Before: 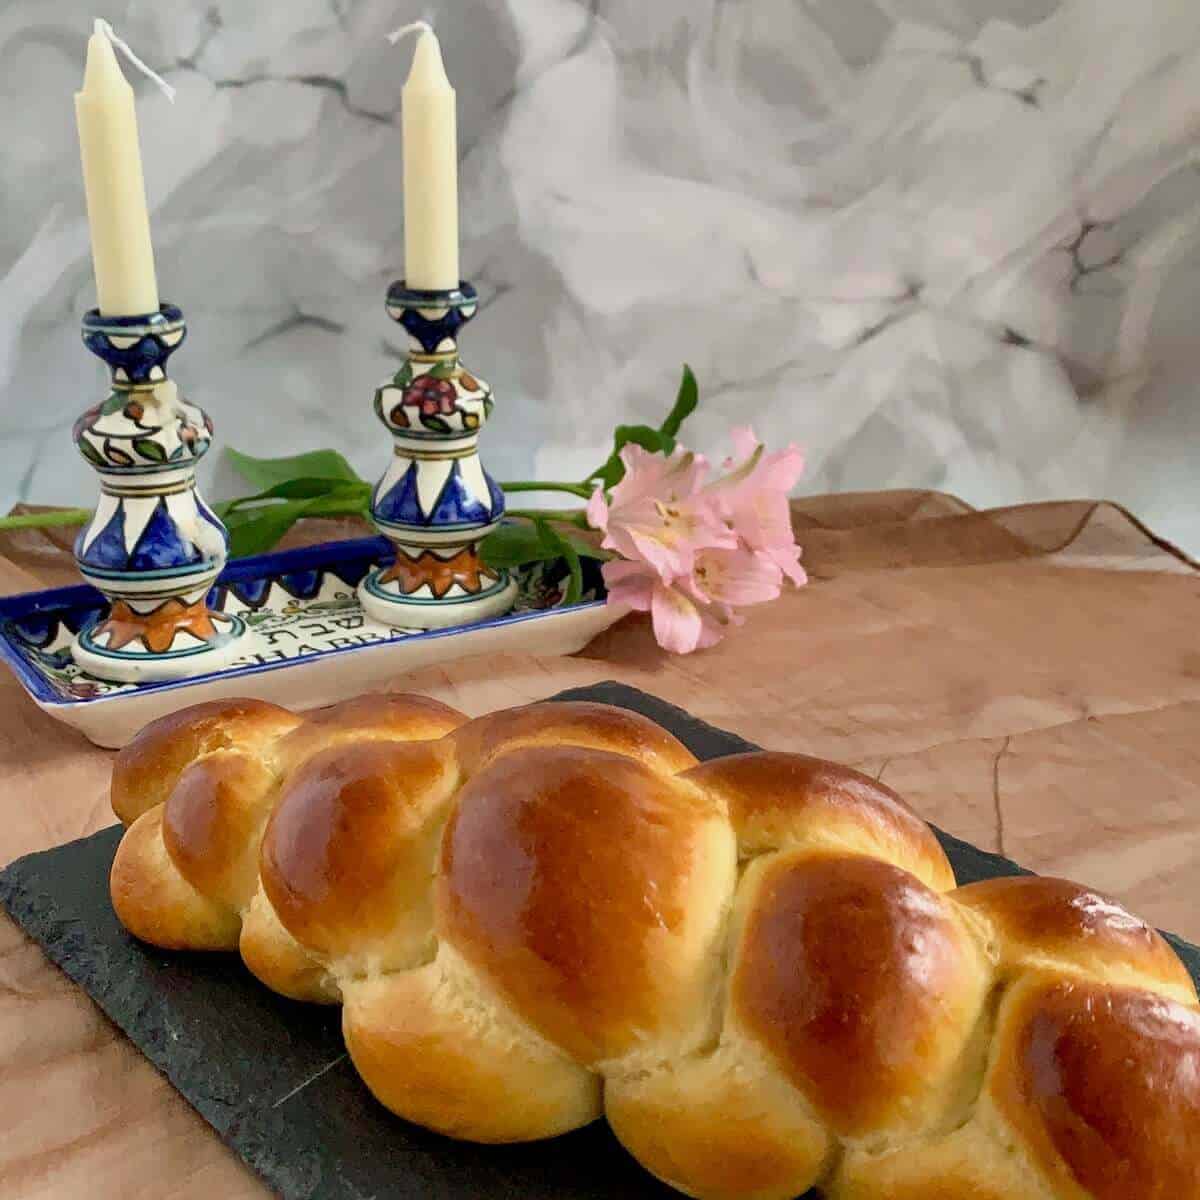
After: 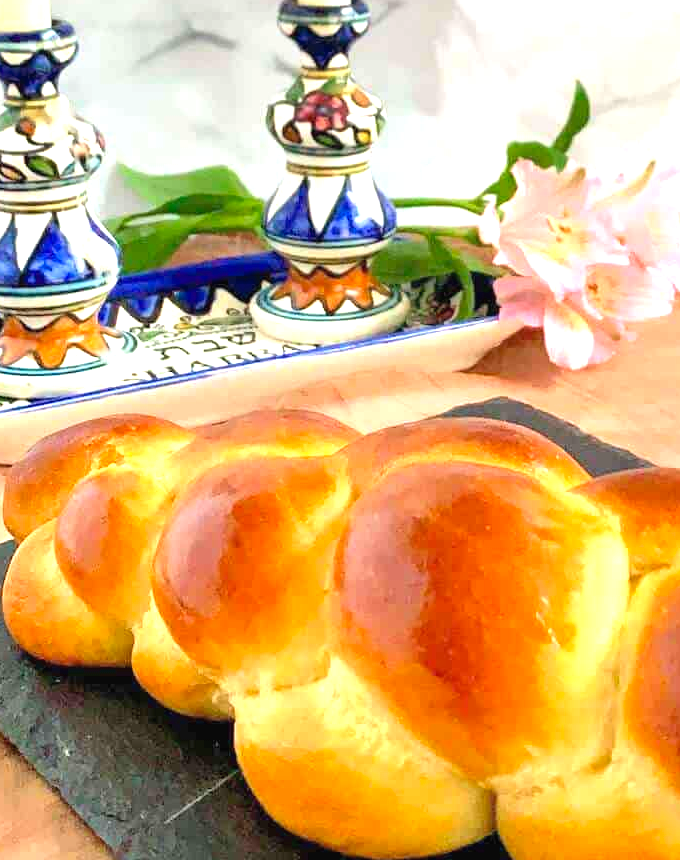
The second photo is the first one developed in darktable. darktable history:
crop: left 9.024%, top 23.677%, right 34.283%, bottom 4.644%
exposure: black level correction 0, exposure 1.355 EV, compensate exposure bias true, compensate highlight preservation false
contrast brightness saturation: brightness 0.093, saturation 0.195
tone equalizer: on, module defaults
